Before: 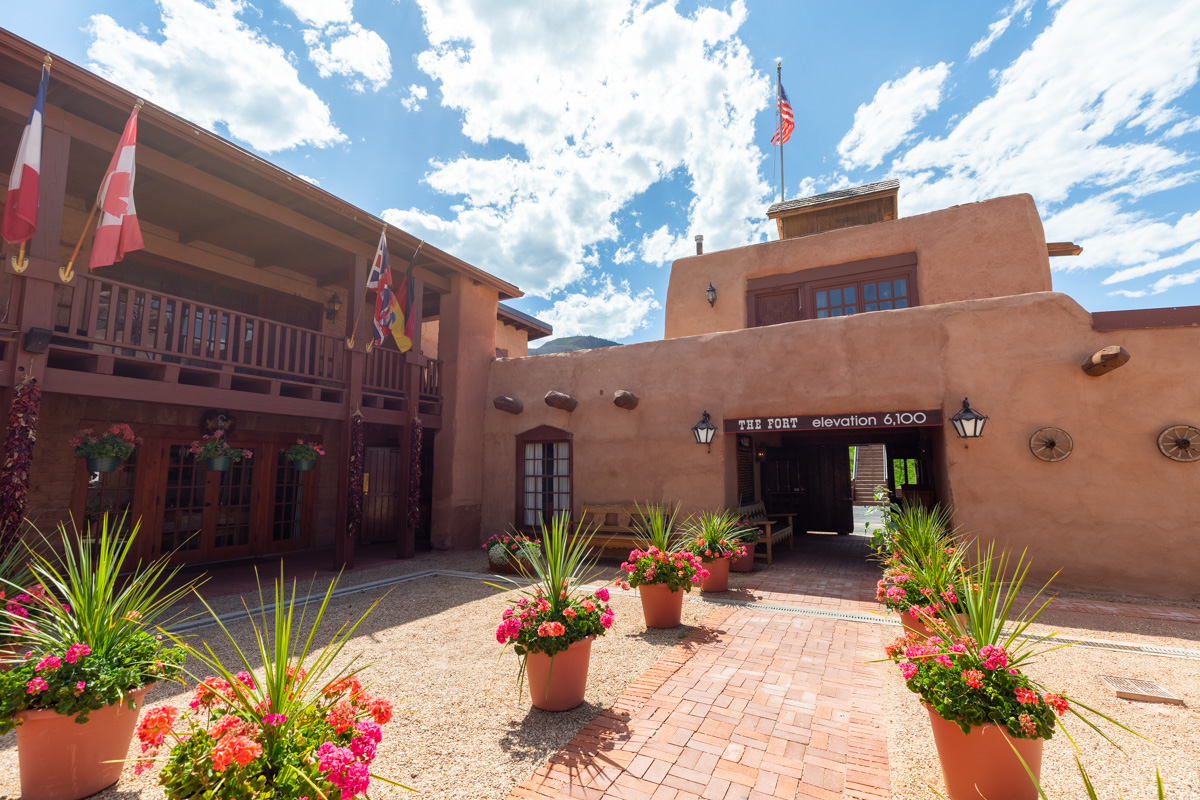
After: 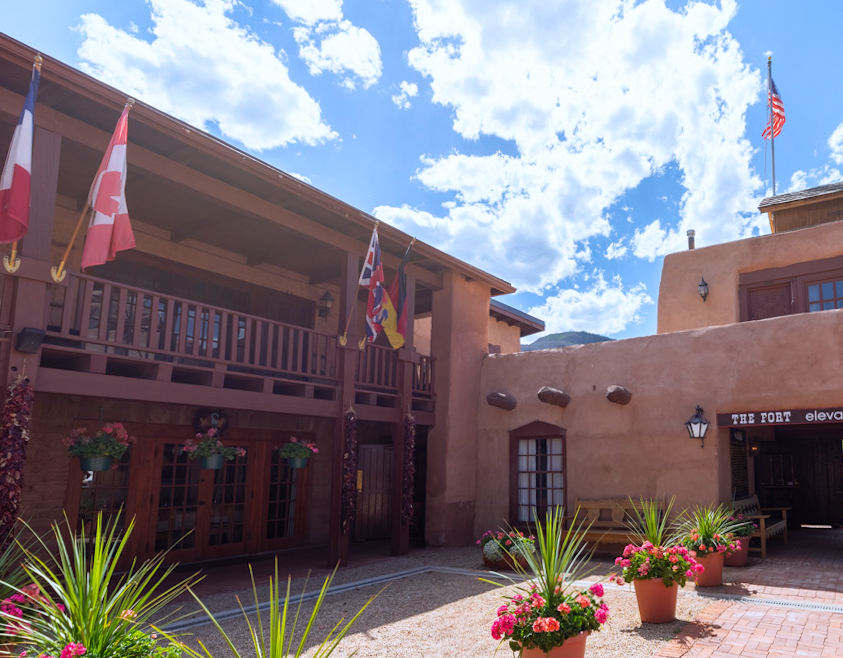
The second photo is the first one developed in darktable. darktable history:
crop: right 28.885%, bottom 16.626%
white balance: red 0.967, blue 1.119, emerald 0.756
rotate and perspective: rotation -0.45°, automatic cropping original format, crop left 0.008, crop right 0.992, crop top 0.012, crop bottom 0.988
